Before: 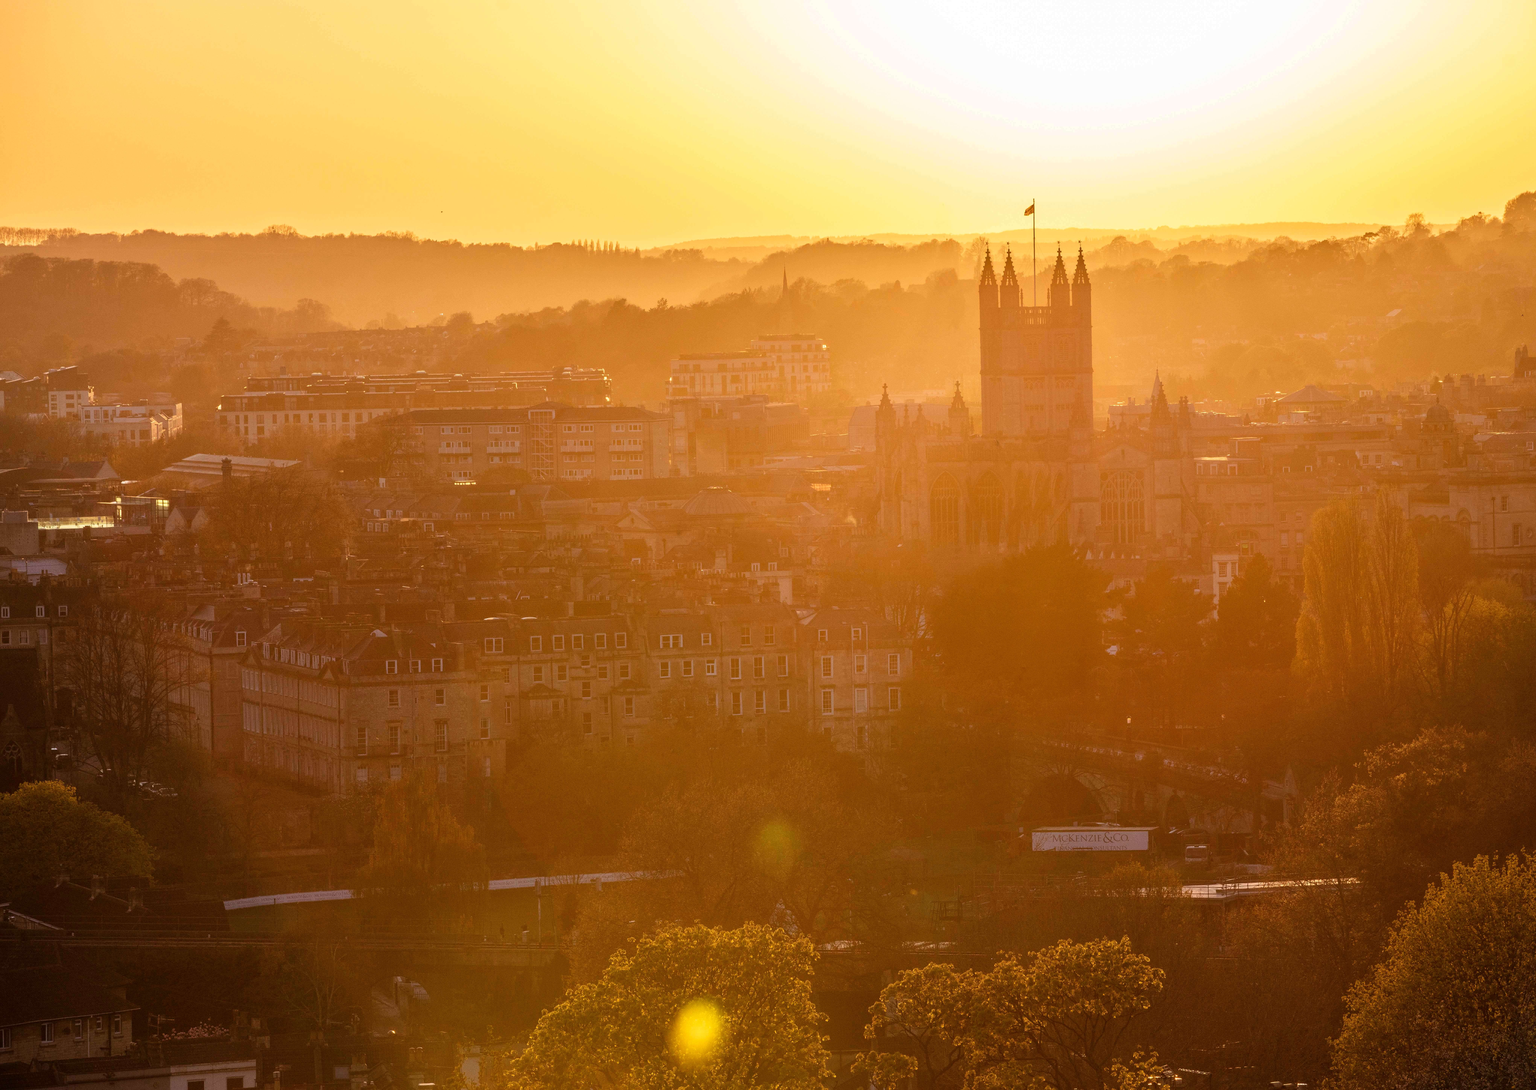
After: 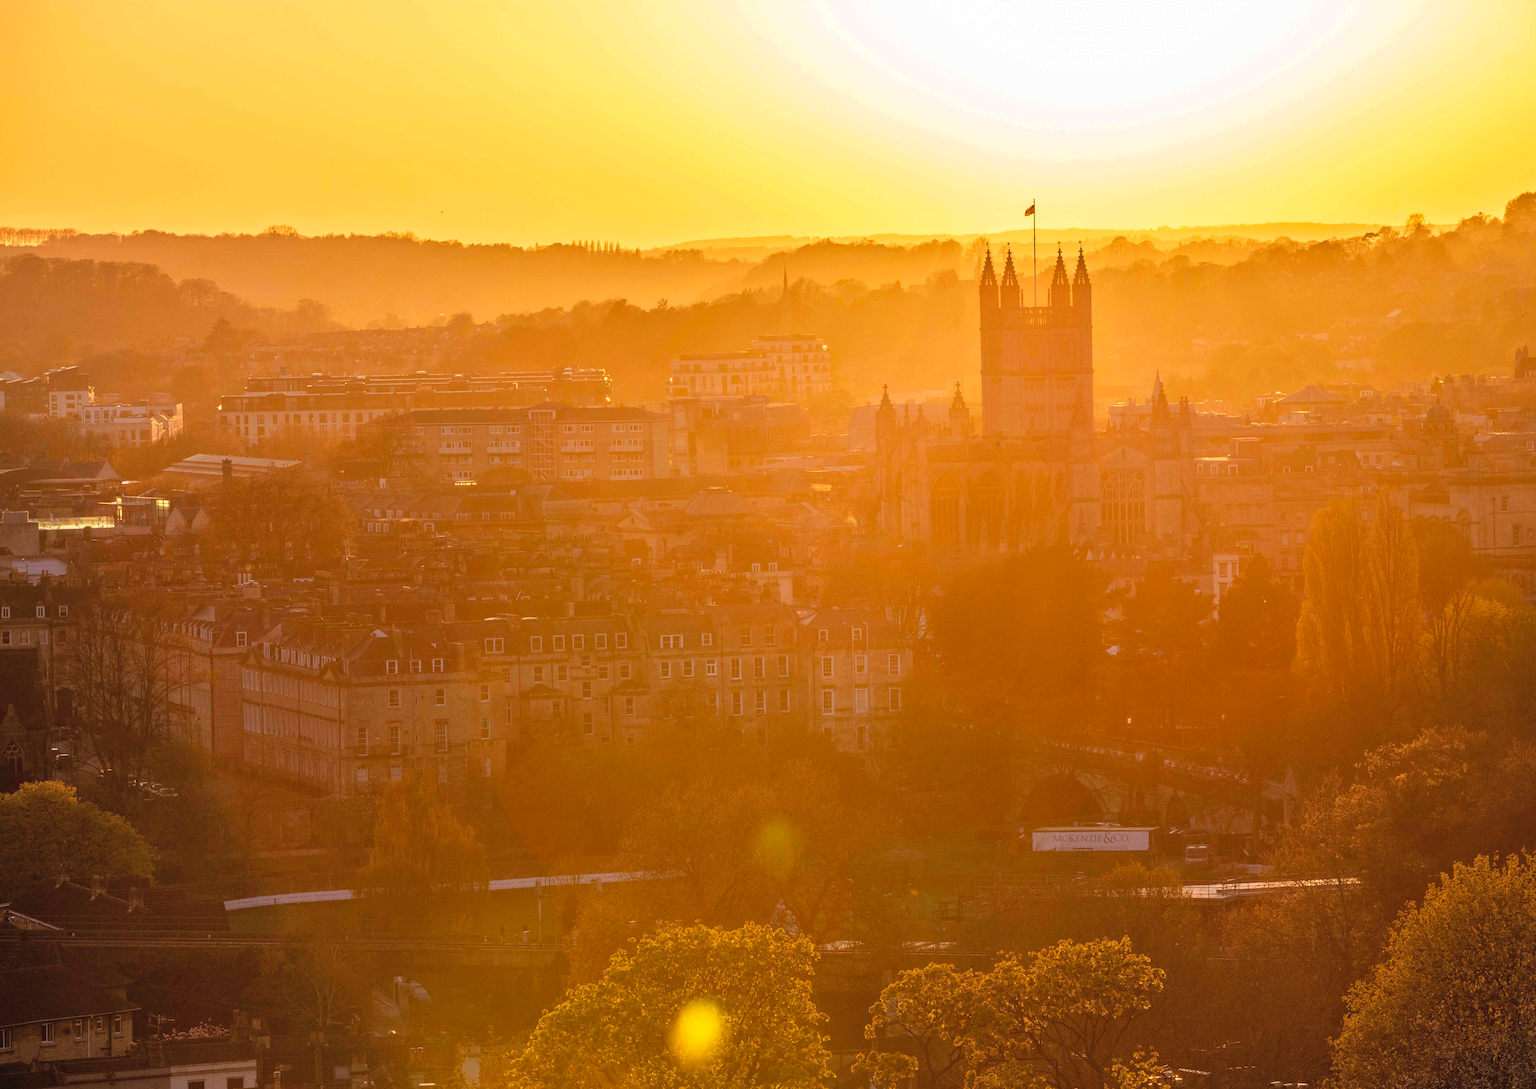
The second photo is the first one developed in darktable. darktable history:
contrast brightness saturation: brightness 0.09, saturation 0.19
shadows and highlights: radius 125.46, shadows 30.51, highlights -30.51, low approximation 0.01, soften with gaussian
